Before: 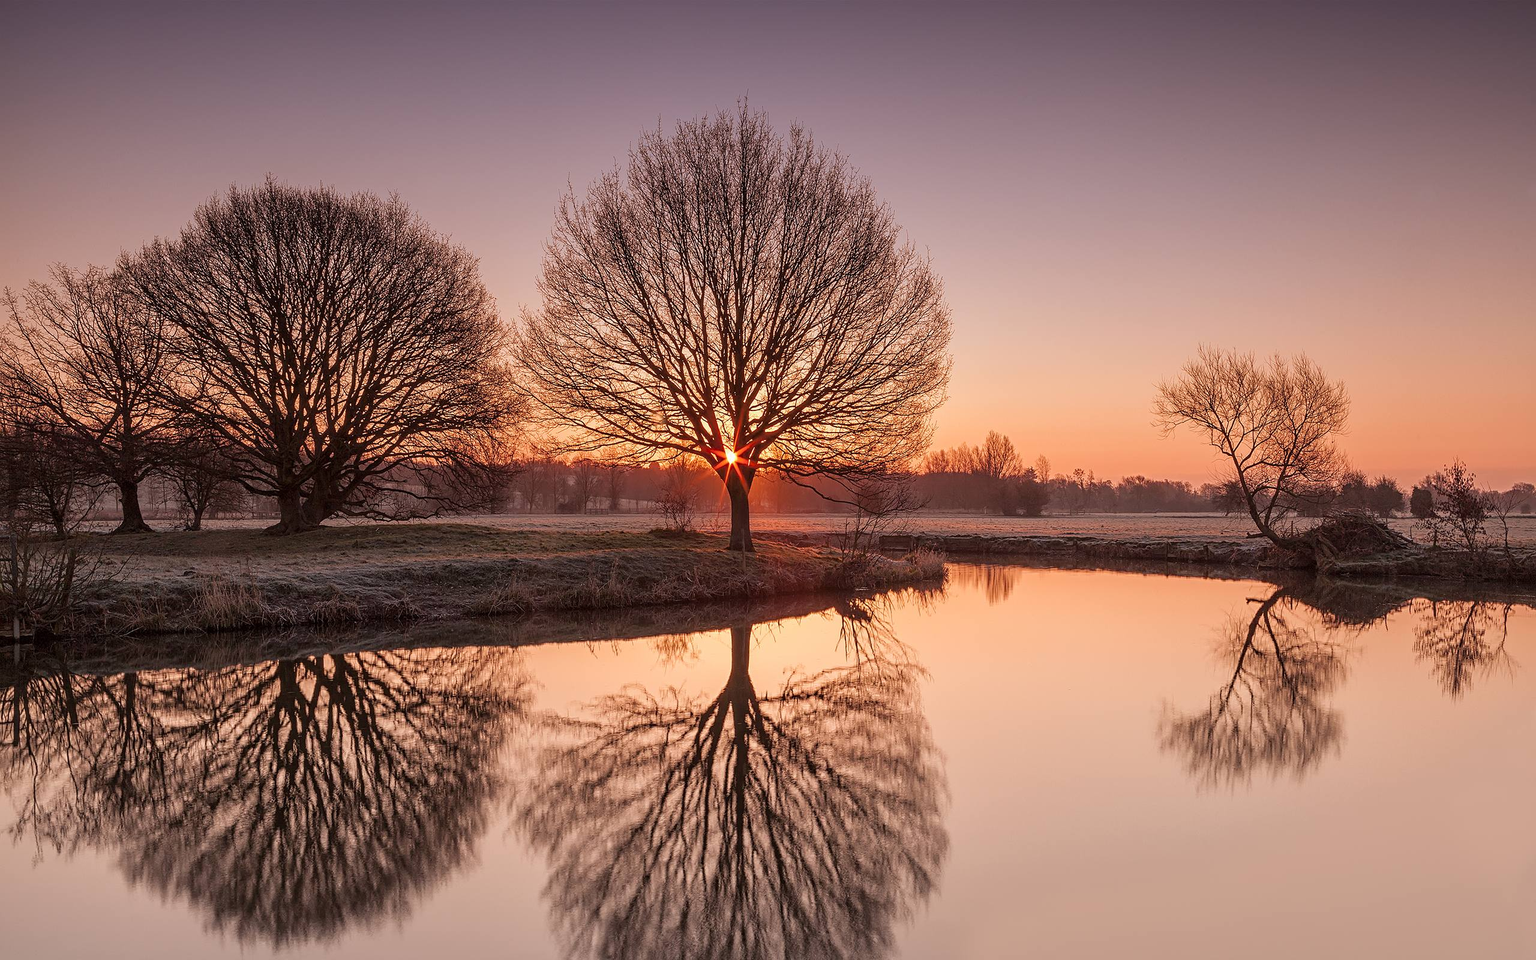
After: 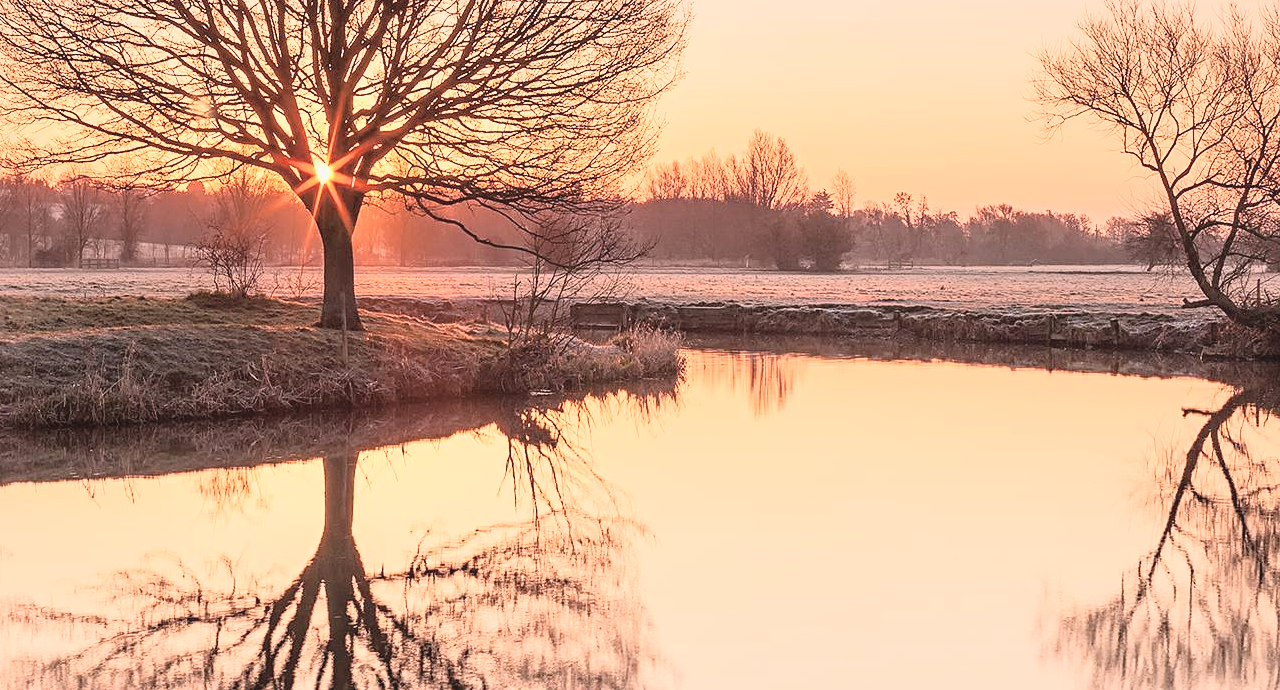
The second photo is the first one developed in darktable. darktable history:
crop: left 34.973%, top 36.867%, right 15.019%, bottom 20.002%
tone curve: curves: ch0 [(0, 0.052) (0.207, 0.35) (0.392, 0.592) (0.54, 0.803) (0.725, 0.922) (0.99, 0.974)], color space Lab, independent channels
tone equalizer: -7 EV 0.138 EV
